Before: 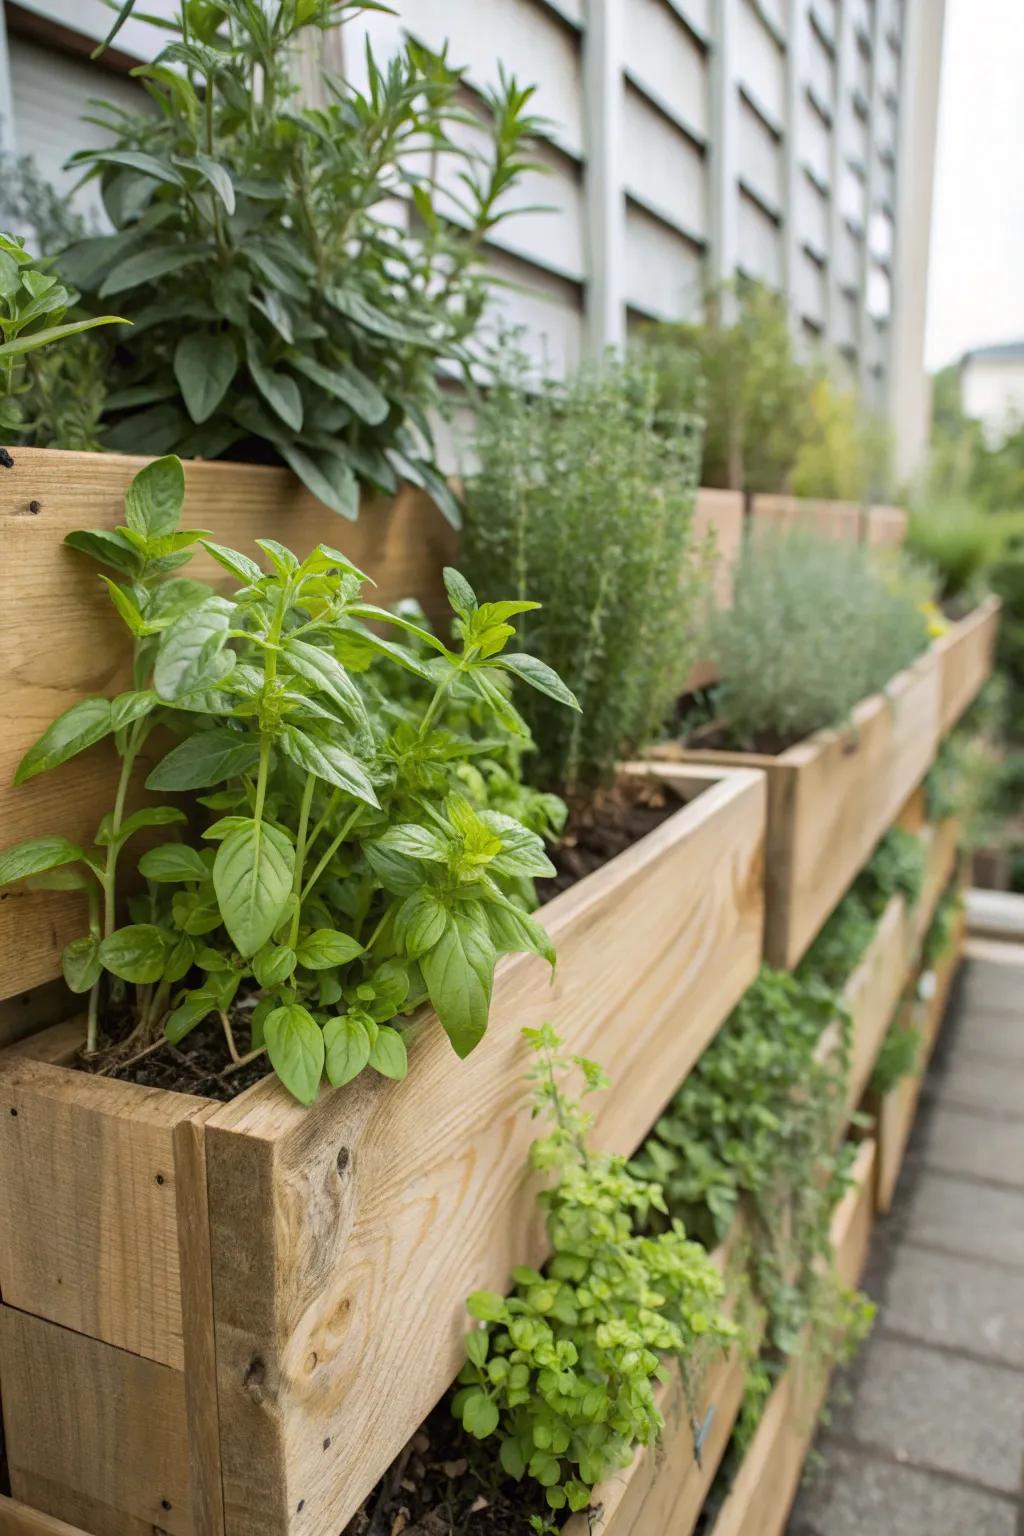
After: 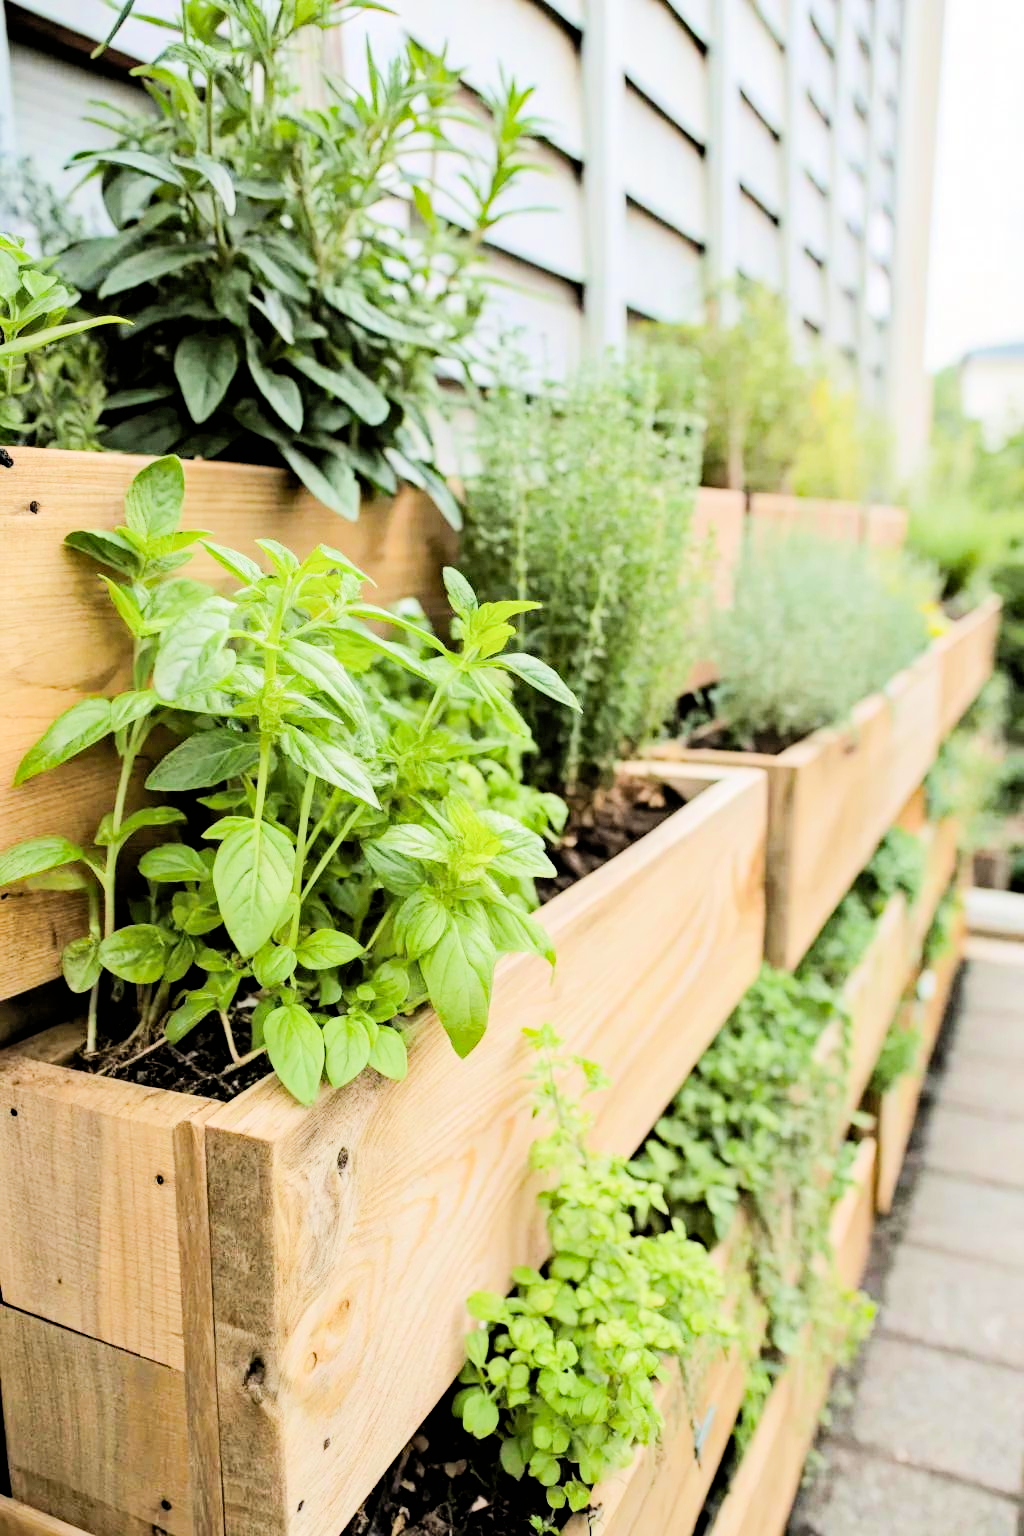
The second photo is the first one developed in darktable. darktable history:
levels: mode automatic
haze removal: compatibility mode true, adaptive false
filmic rgb: black relative exposure -4.42 EV, white relative exposure 6.58 EV, hardness 1.85, contrast 0.5
rgb curve: curves: ch0 [(0, 0) (0.284, 0.292) (0.505, 0.644) (1, 1)]; ch1 [(0, 0) (0.284, 0.292) (0.505, 0.644) (1, 1)]; ch2 [(0, 0) (0.284, 0.292) (0.505, 0.644) (1, 1)], compensate middle gray true
